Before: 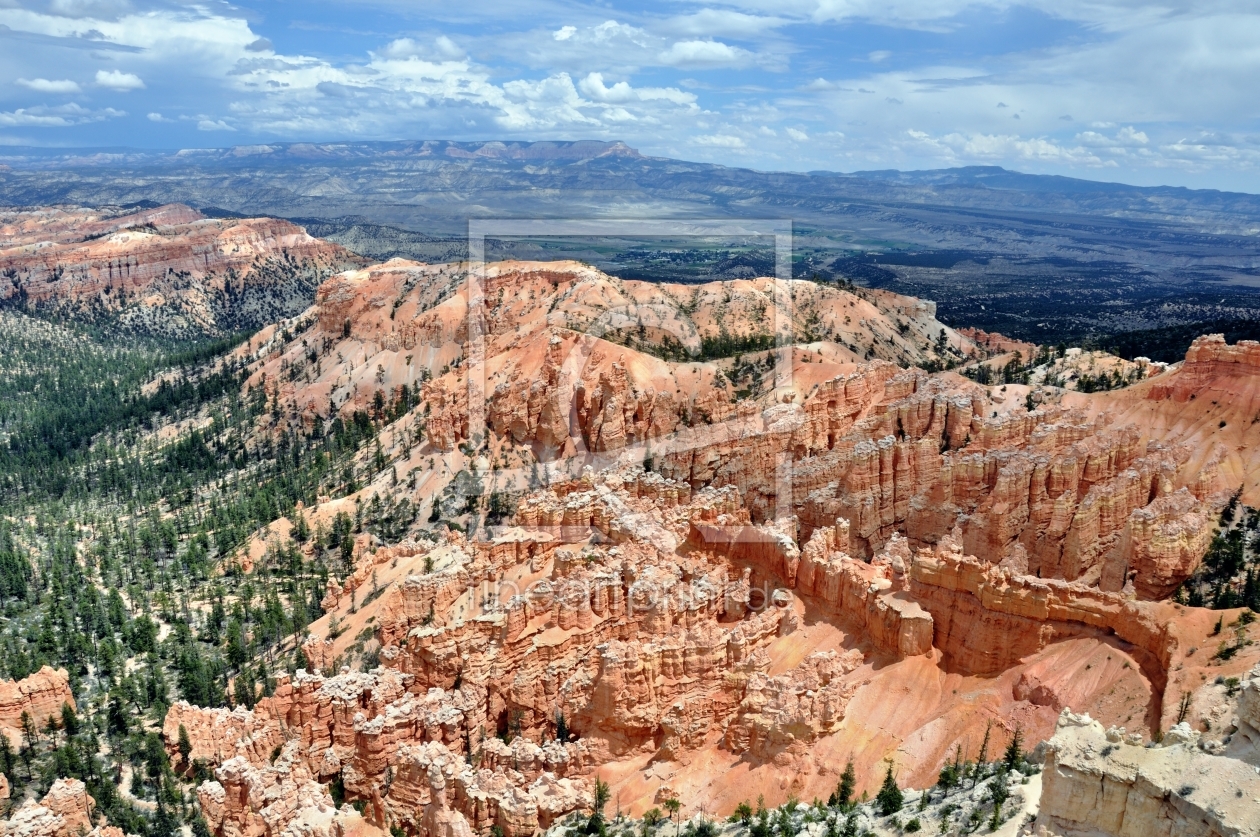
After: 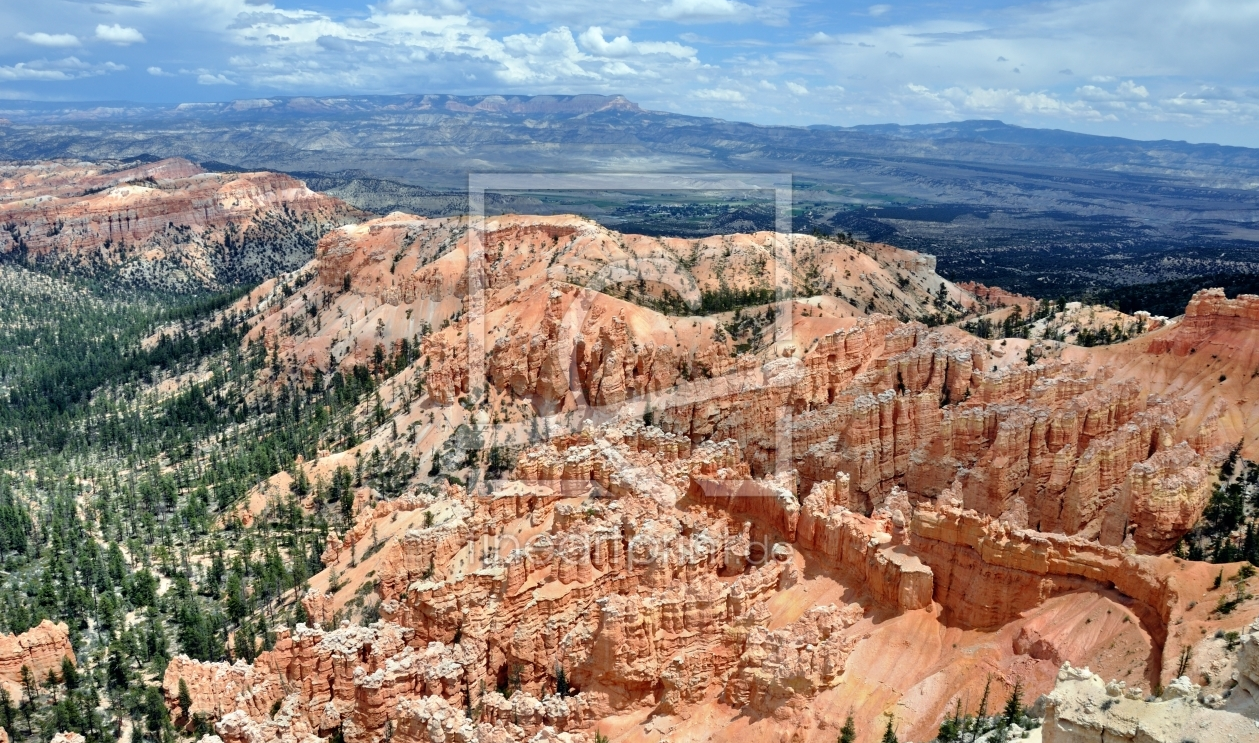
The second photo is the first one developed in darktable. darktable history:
crop and rotate: top 5.55%, bottom 5.62%
